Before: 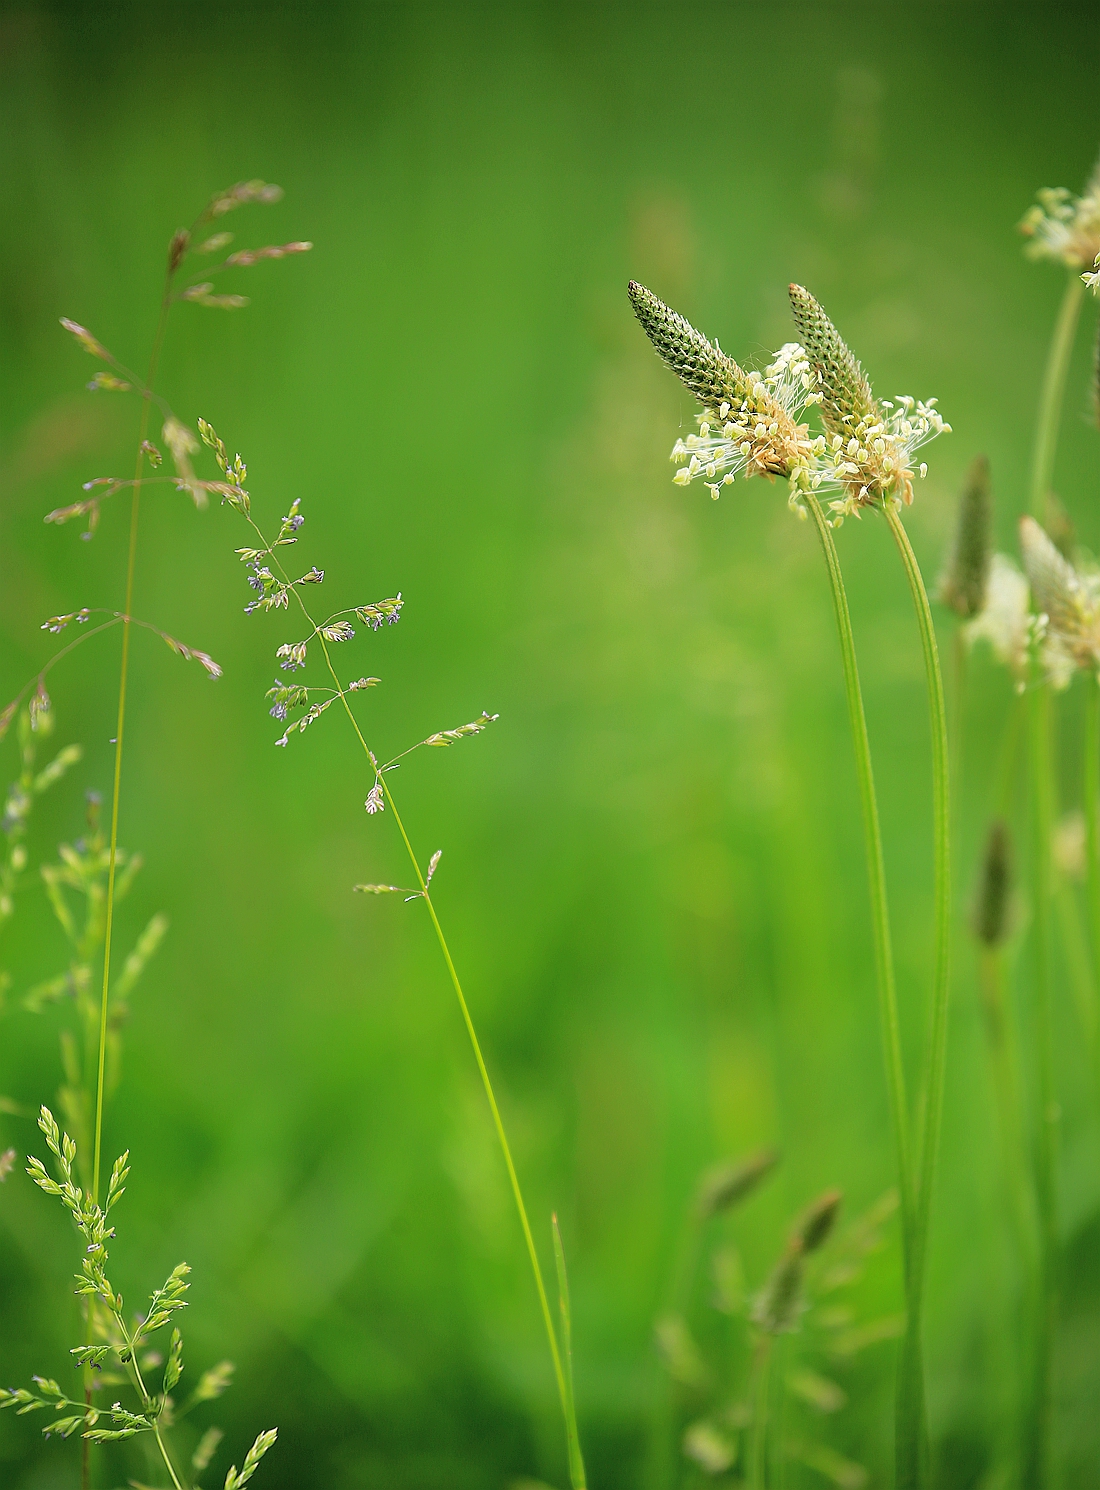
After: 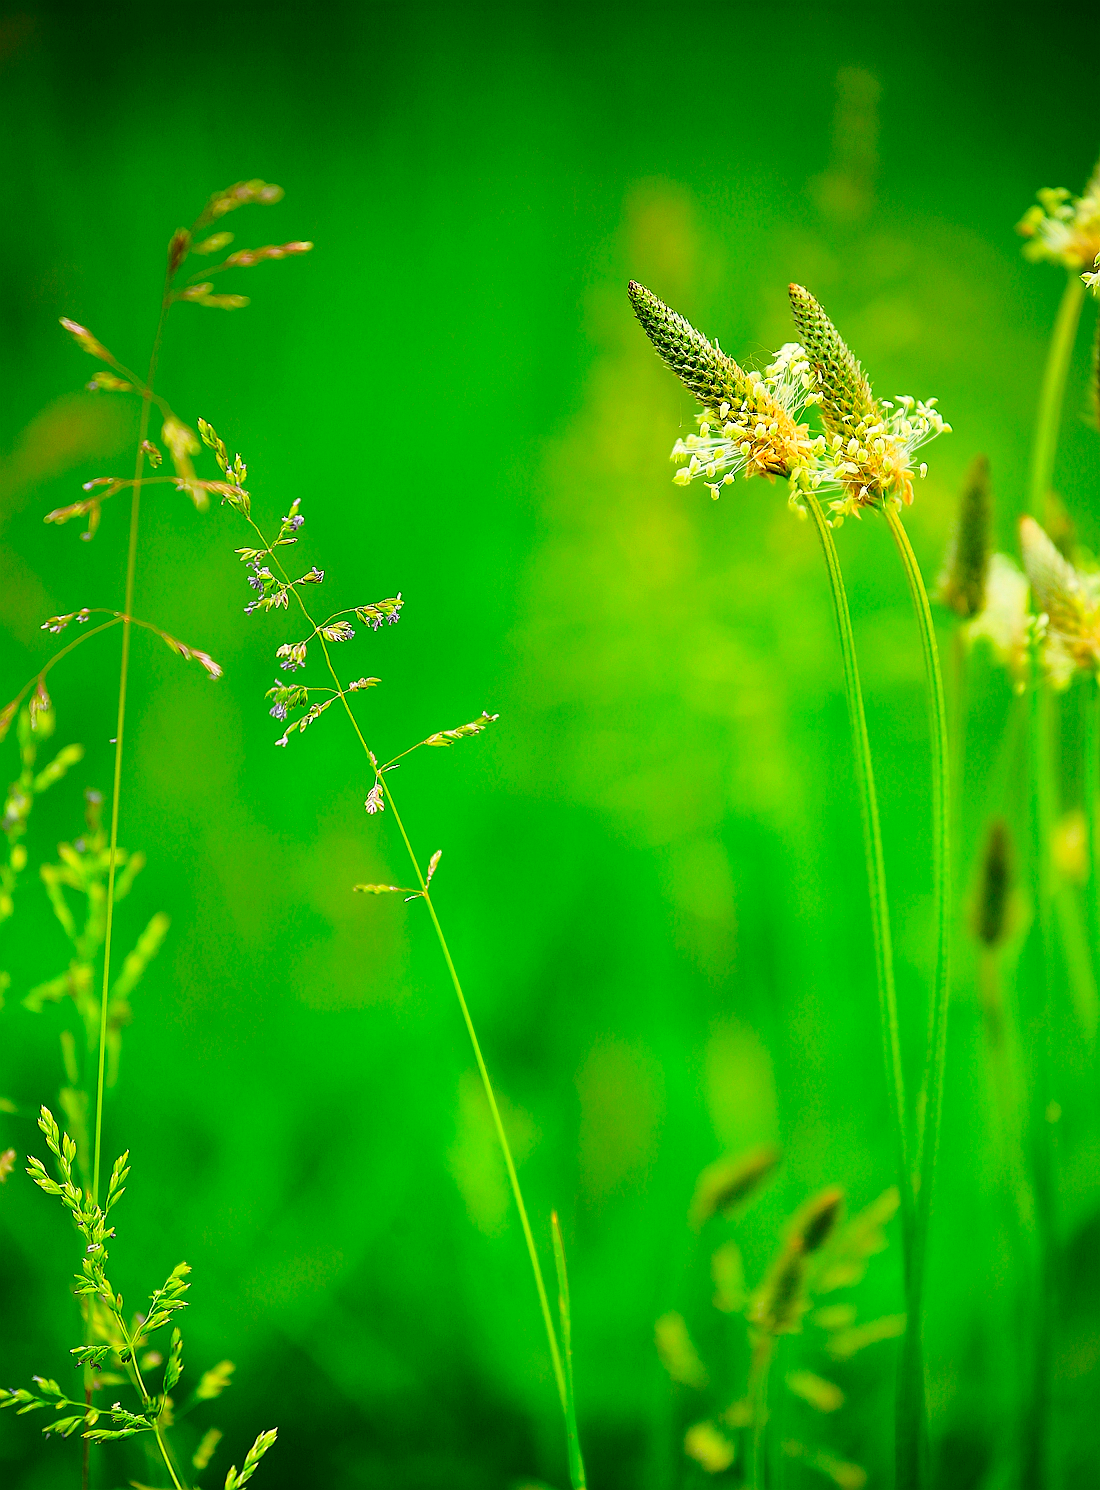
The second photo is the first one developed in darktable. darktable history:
contrast brightness saturation: contrast 0.267, brightness 0.021, saturation 0.886
